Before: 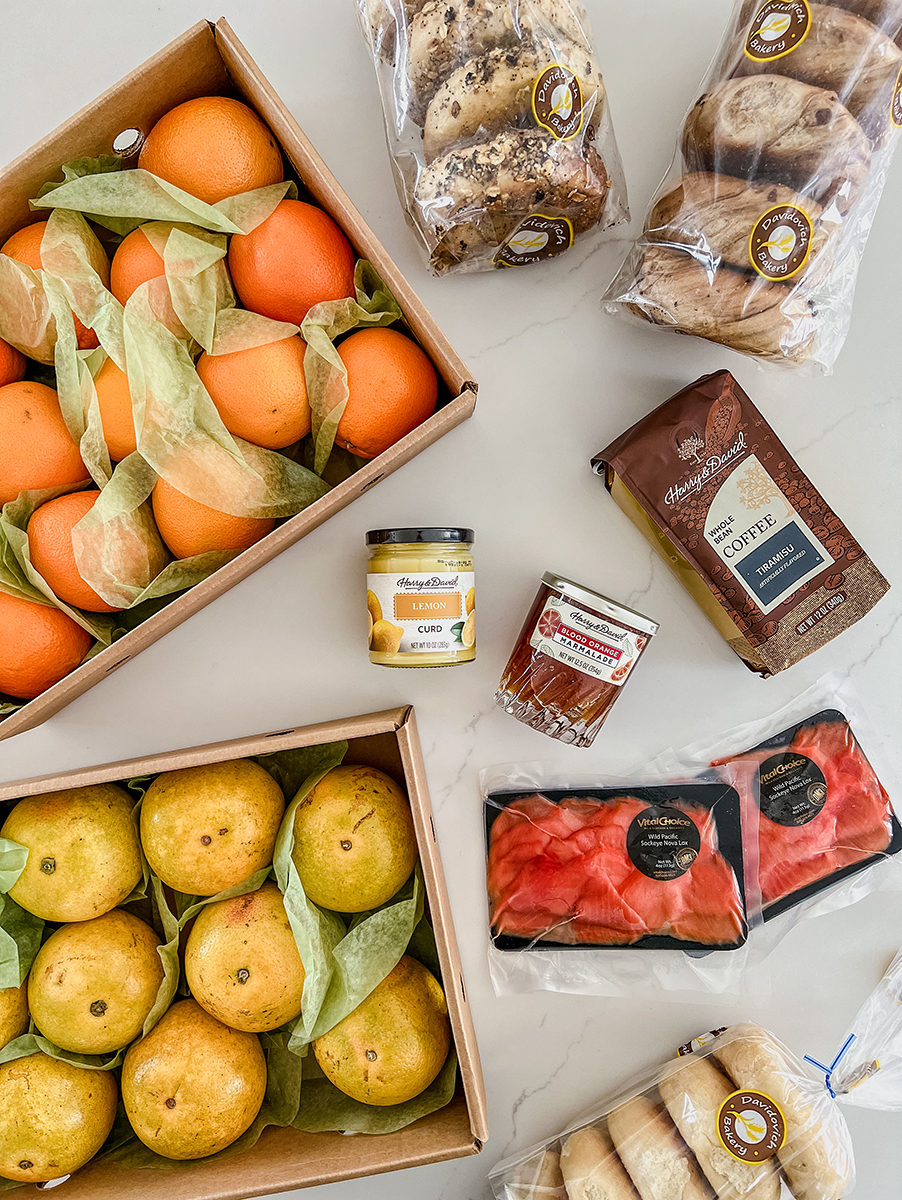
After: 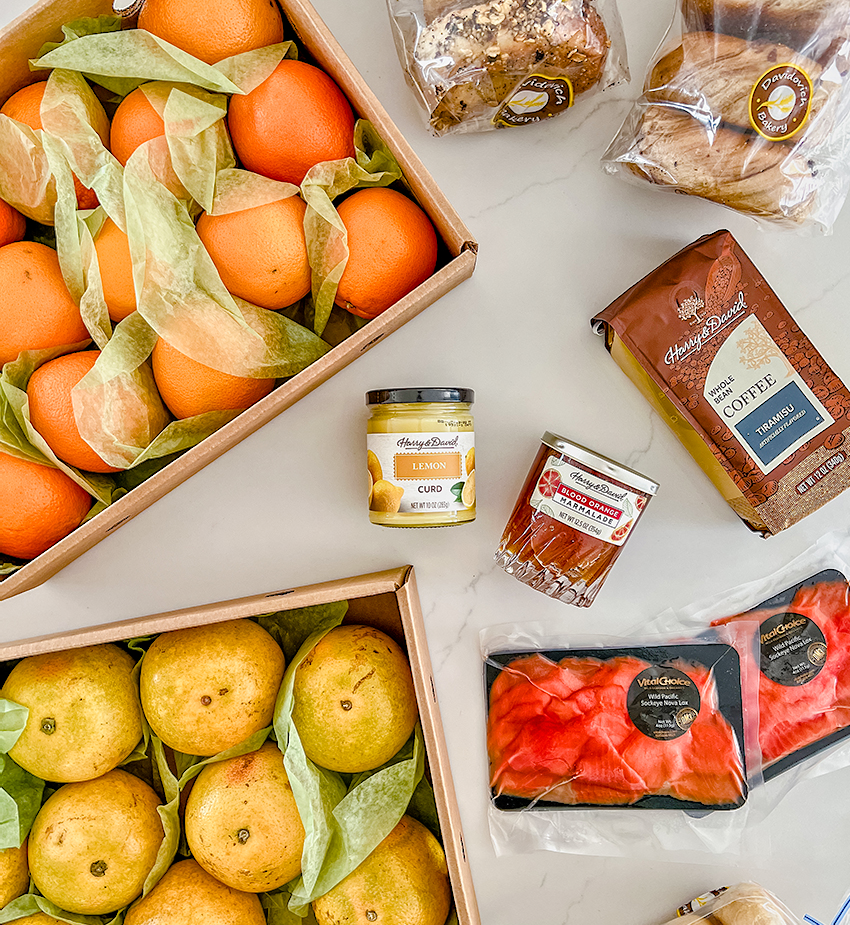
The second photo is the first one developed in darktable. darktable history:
crop and rotate: angle 0.03°, top 11.643%, right 5.651%, bottom 11.189%
color balance rgb: perceptual saturation grading › global saturation 20%, perceptual saturation grading › highlights -25%, perceptual saturation grading › shadows 50%
tone equalizer: -7 EV 0.15 EV, -6 EV 0.6 EV, -5 EV 1.15 EV, -4 EV 1.33 EV, -3 EV 1.15 EV, -2 EV 0.6 EV, -1 EV 0.15 EV, mask exposure compensation -0.5 EV
